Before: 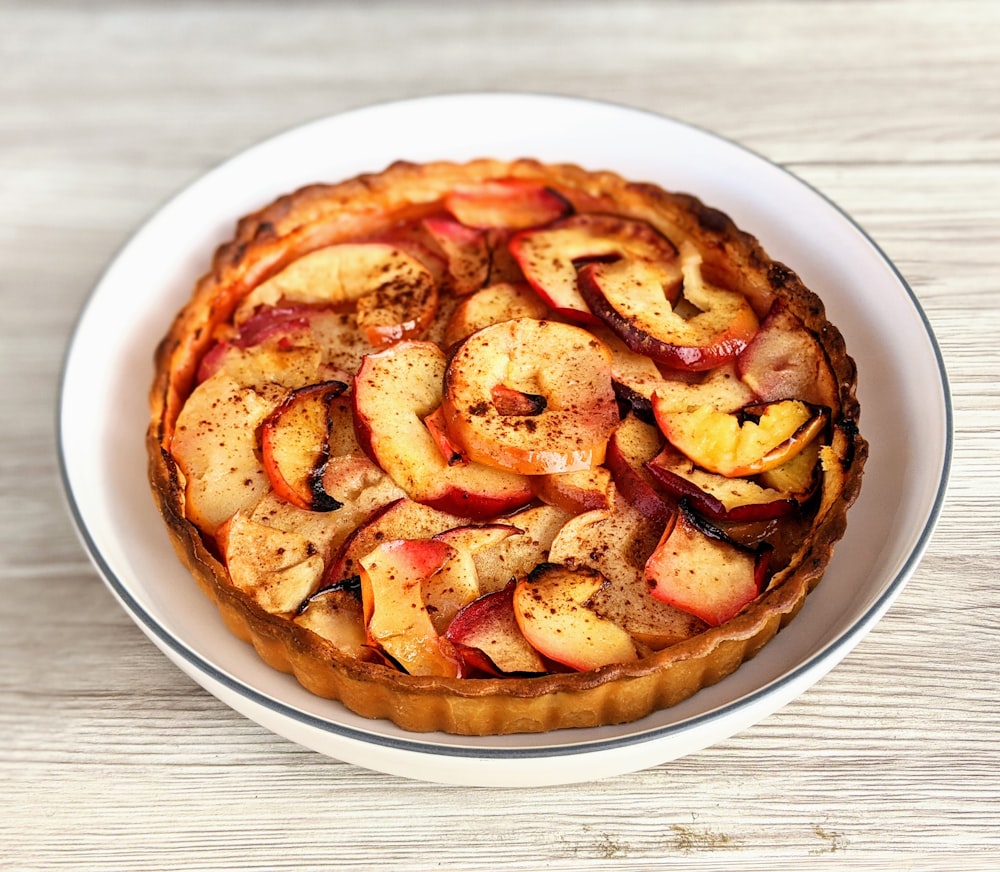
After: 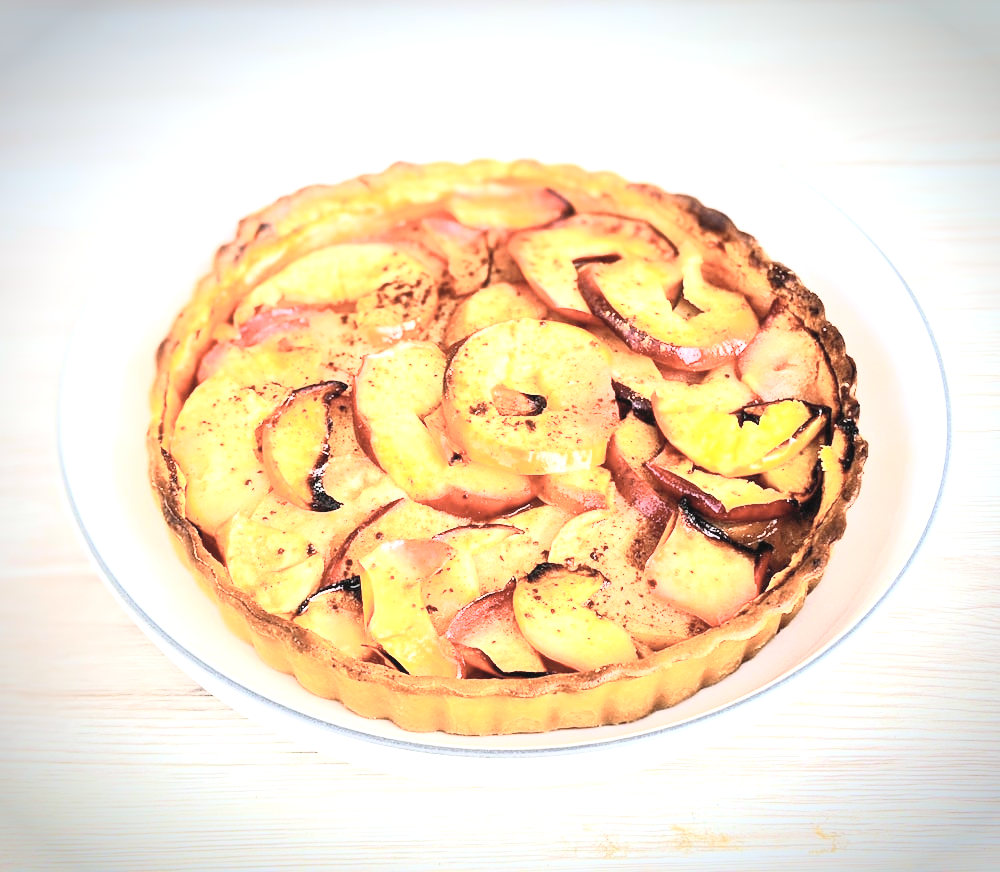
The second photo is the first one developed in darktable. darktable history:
contrast brightness saturation: contrast 0.43, brightness 0.56, saturation -0.19
vignetting: fall-off start 88.53%, fall-off radius 44.2%, saturation 0.376, width/height ratio 1.161
exposure: black level correction 0, exposure 1.5 EV, compensate highlight preservation false
white balance: red 0.967, blue 1.049
